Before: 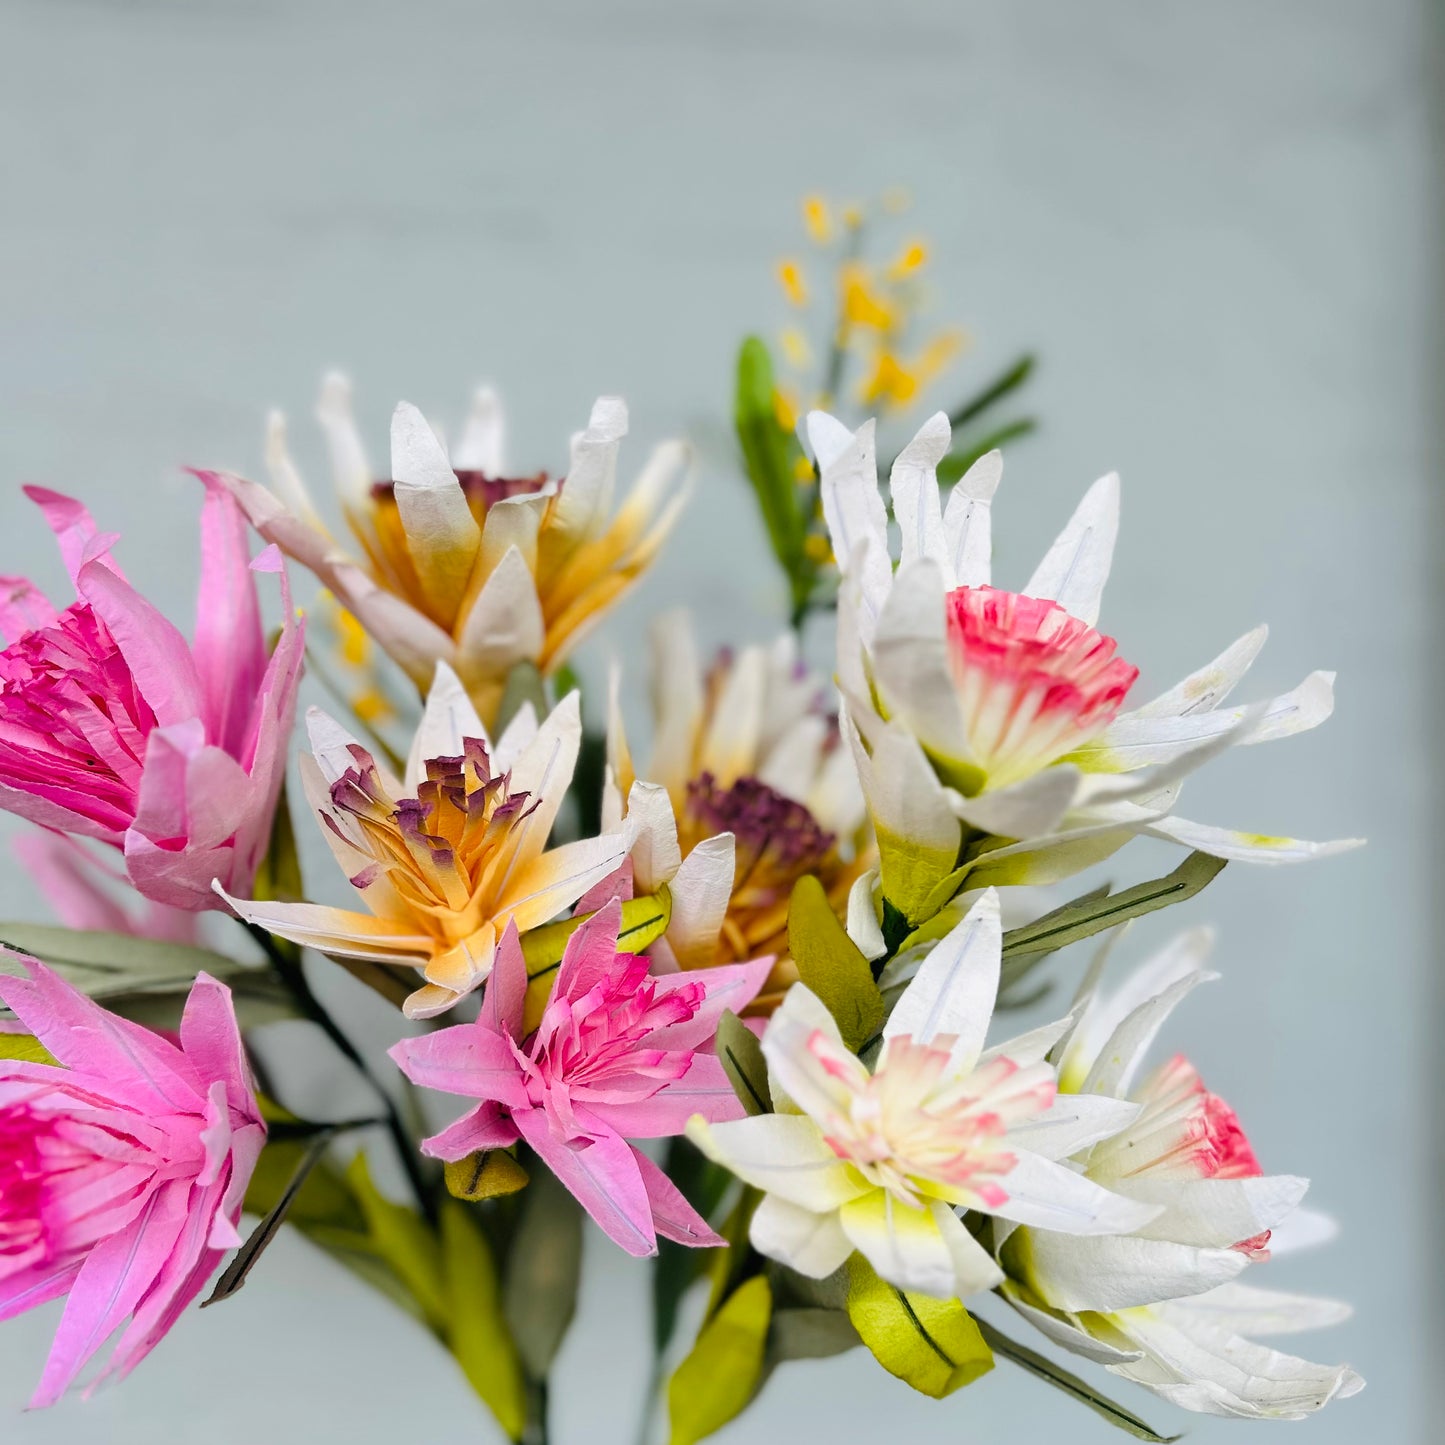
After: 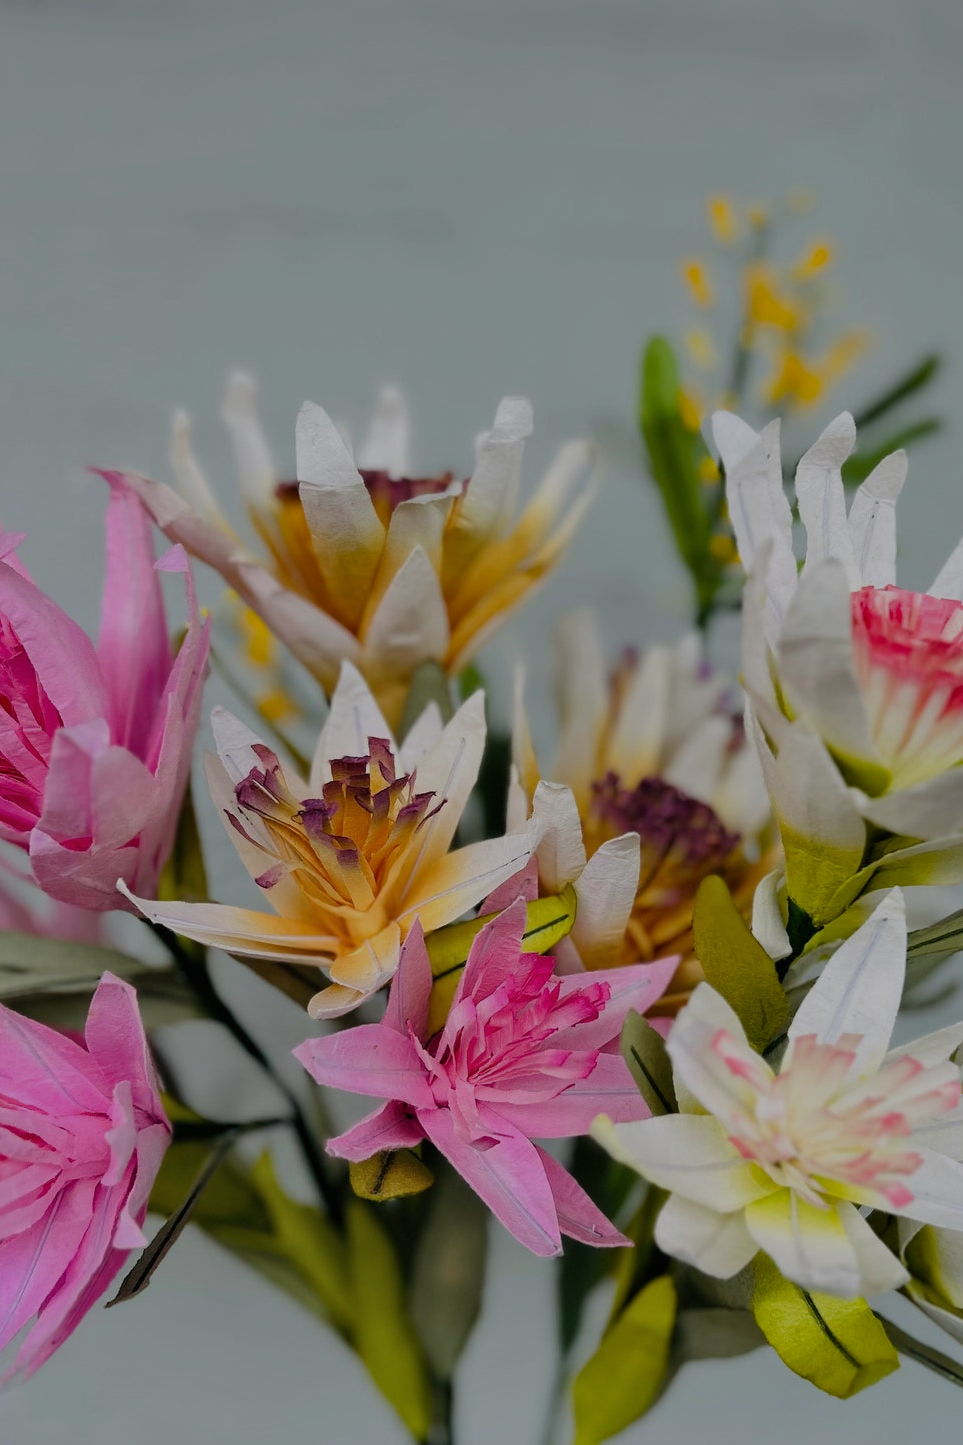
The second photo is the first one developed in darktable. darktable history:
crop and rotate: left 6.617%, right 26.717%
exposure: exposure -1 EV, compensate highlight preservation false
shadows and highlights: shadows 60, highlights -60.23, soften with gaussian
